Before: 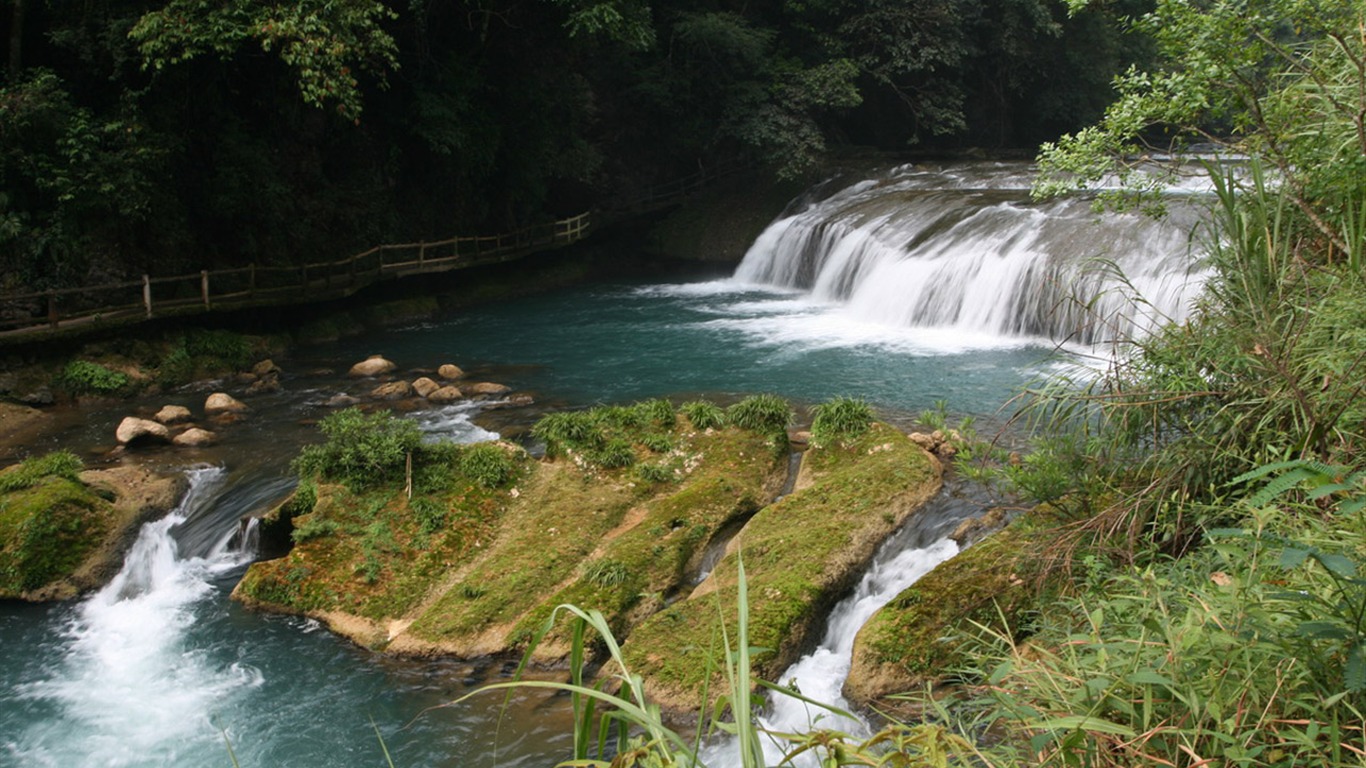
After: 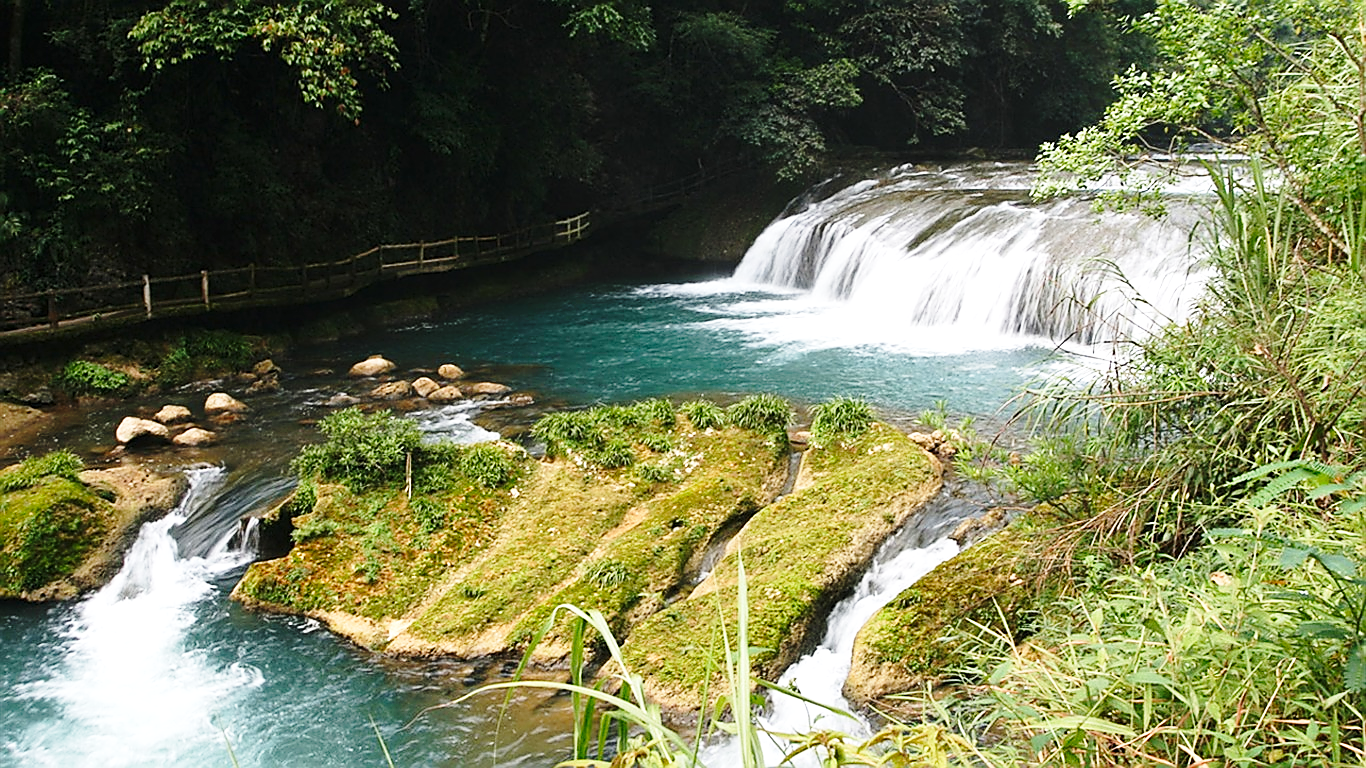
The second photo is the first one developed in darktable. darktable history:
exposure: exposure 0.408 EV, compensate exposure bias true, compensate highlight preservation false
base curve: curves: ch0 [(0, 0) (0.028, 0.03) (0.121, 0.232) (0.46, 0.748) (0.859, 0.968) (1, 1)], preserve colors none
sharpen: radius 1.422, amount 1.246, threshold 0.691
